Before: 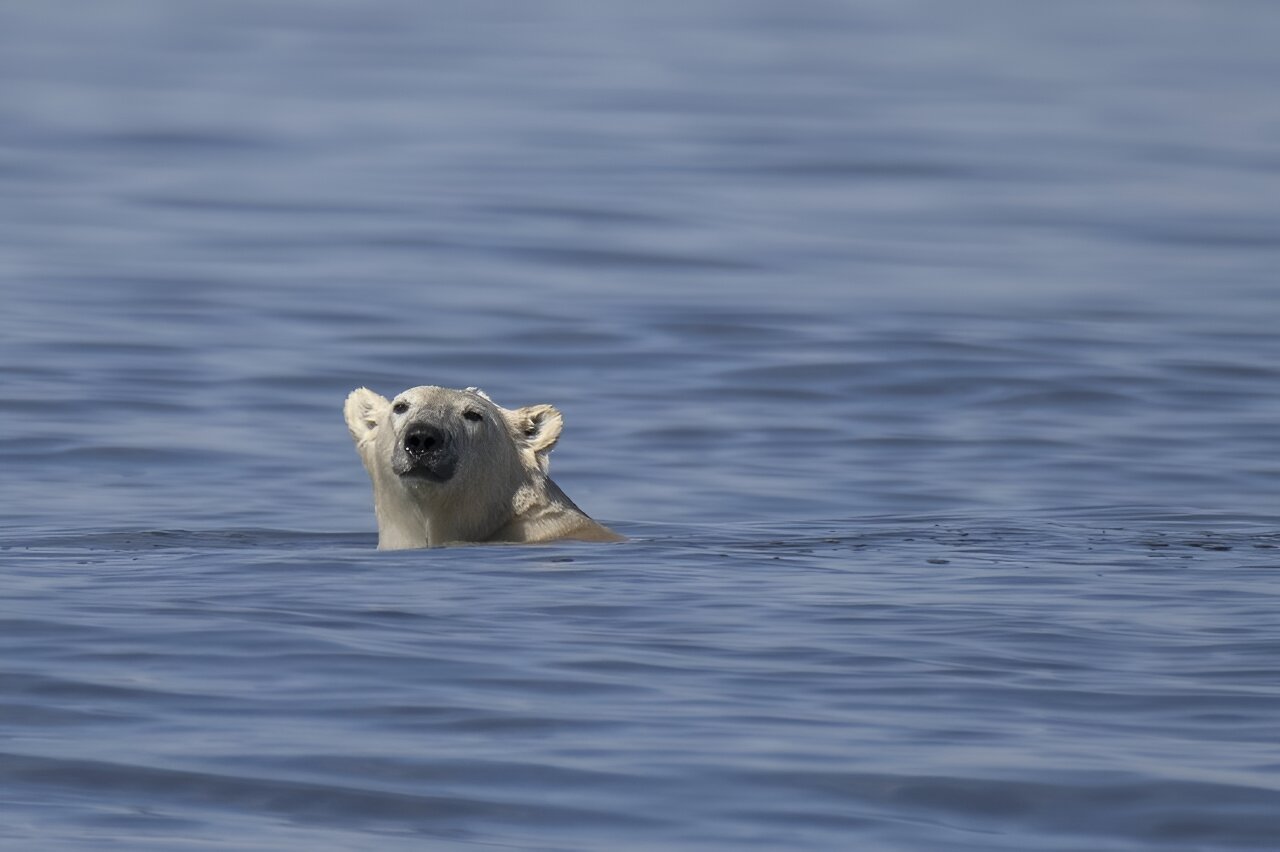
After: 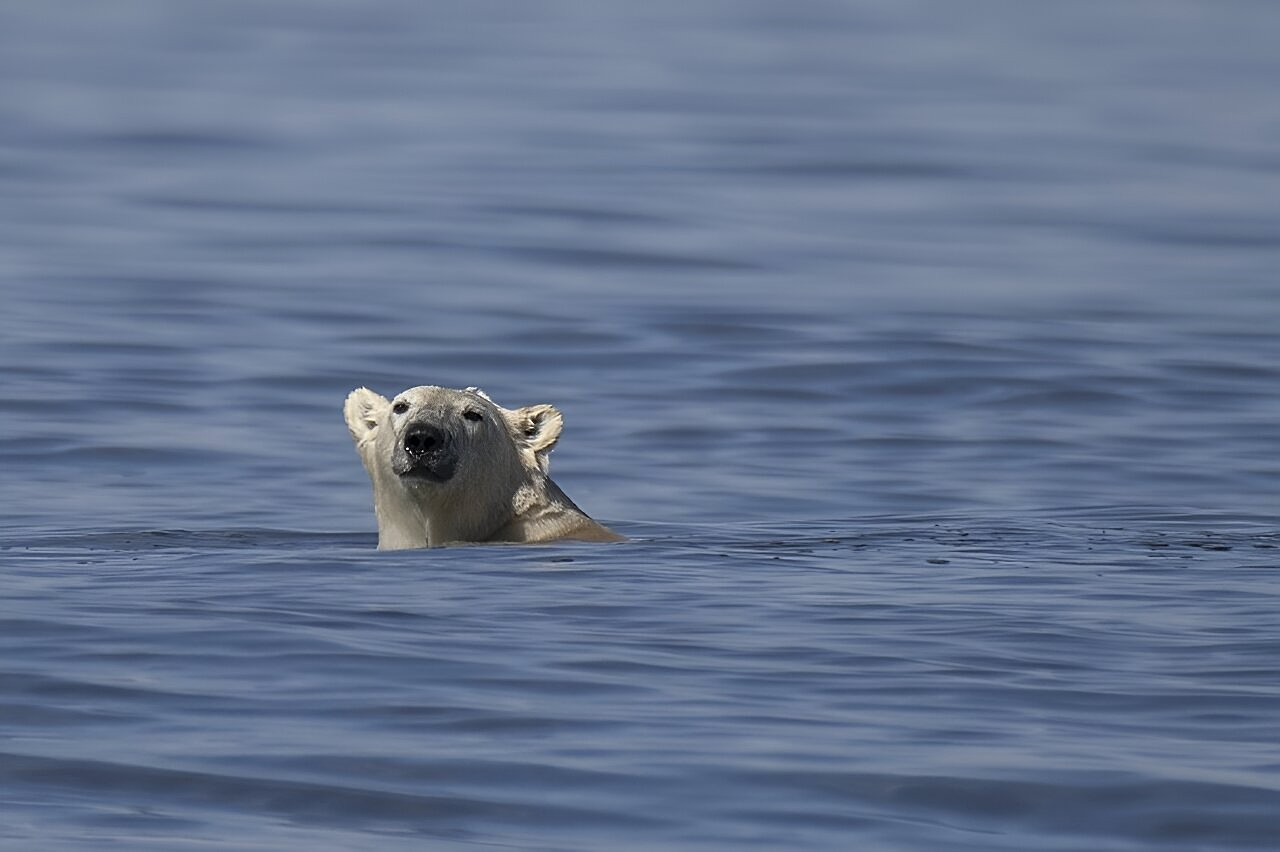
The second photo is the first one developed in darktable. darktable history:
sharpen: on, module defaults
contrast brightness saturation: contrast 0.027, brightness -0.044
